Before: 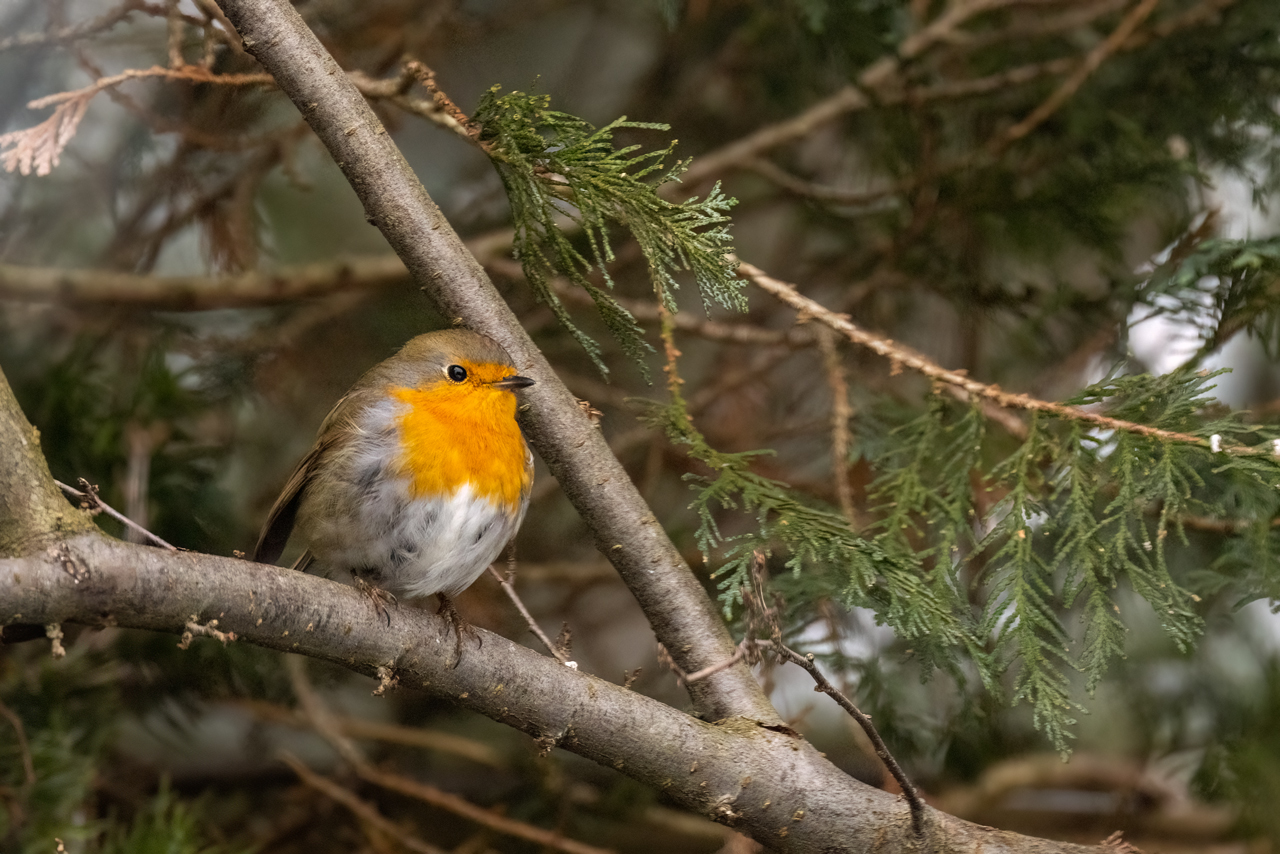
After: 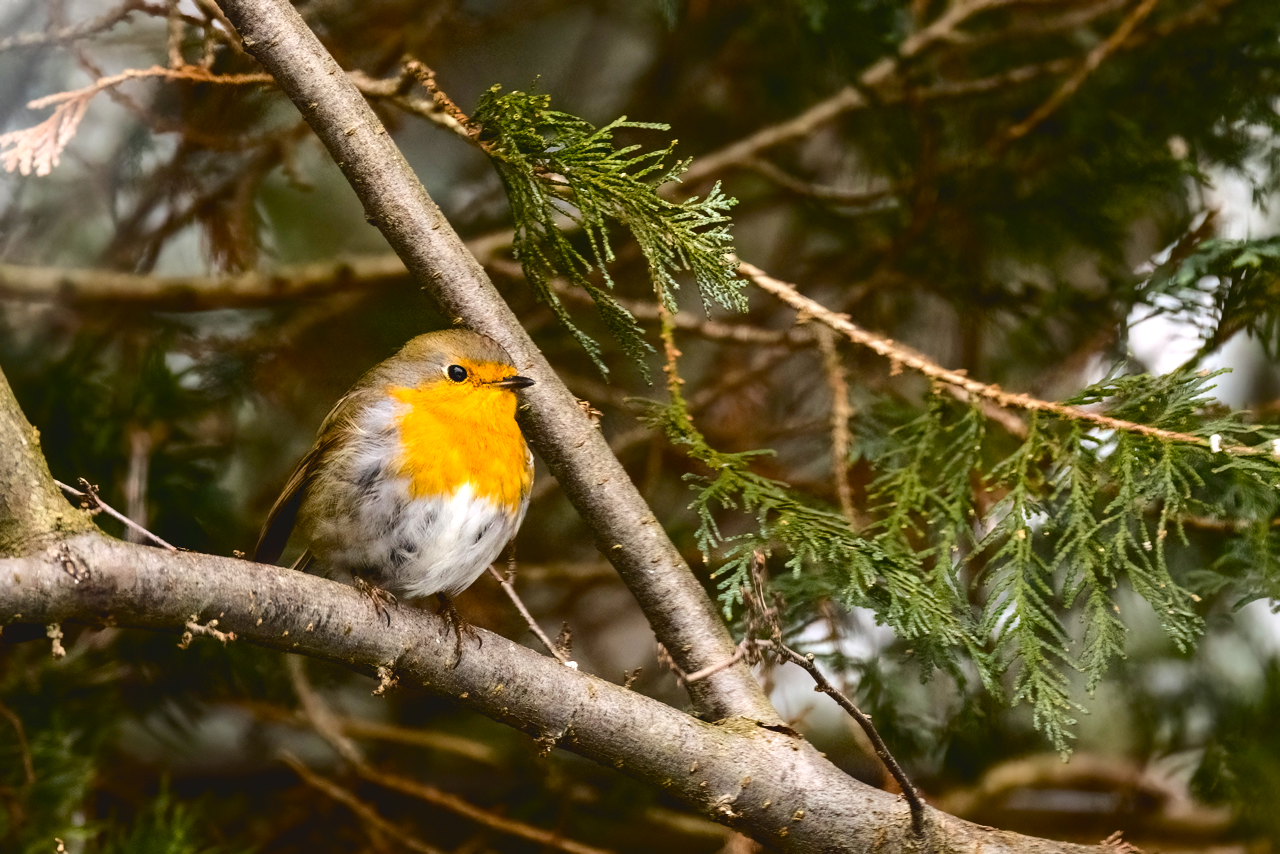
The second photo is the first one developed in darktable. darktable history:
color balance rgb: perceptual saturation grading › global saturation 20%, perceptual saturation grading › highlights -25.433%, perceptual saturation grading › shadows 49.894%, perceptual brilliance grading › highlights 13.571%, perceptual brilliance grading › mid-tones 8.353%, perceptual brilliance grading › shadows -17.569%, global vibrance 14.391%
tone curve: curves: ch0 [(0, 0) (0.003, 0.072) (0.011, 0.073) (0.025, 0.072) (0.044, 0.076) (0.069, 0.089) (0.1, 0.103) (0.136, 0.123) (0.177, 0.158) (0.224, 0.21) (0.277, 0.275) (0.335, 0.372) (0.399, 0.463) (0.468, 0.556) (0.543, 0.633) (0.623, 0.712) (0.709, 0.795) (0.801, 0.869) (0.898, 0.942) (1, 1)], color space Lab, independent channels, preserve colors none
